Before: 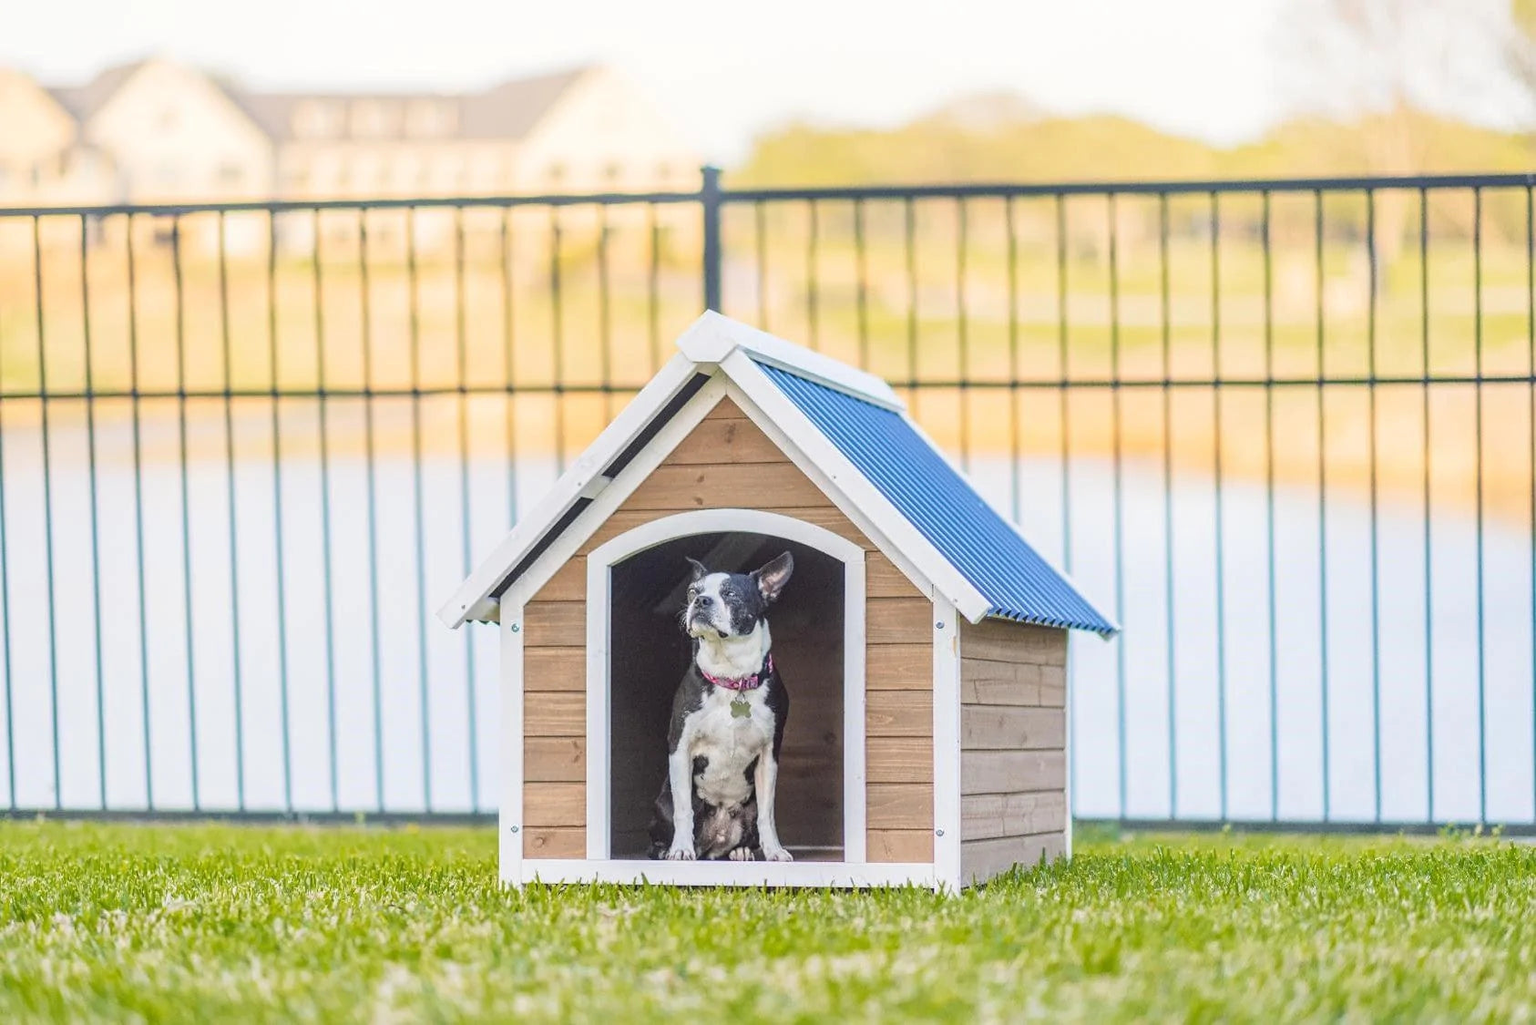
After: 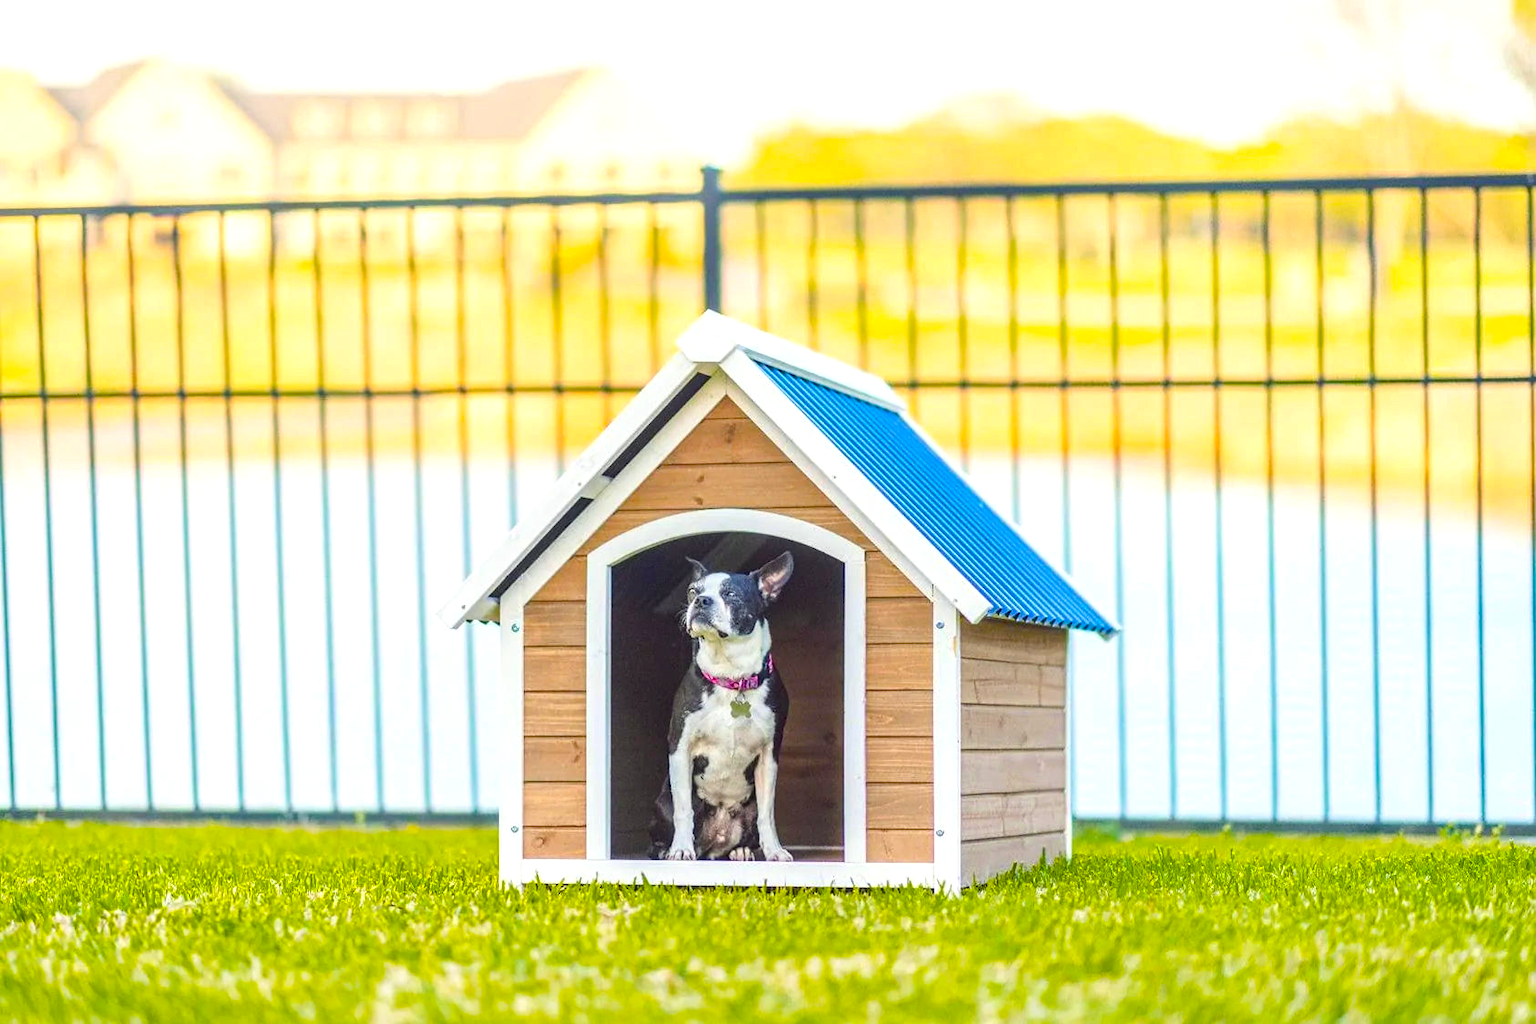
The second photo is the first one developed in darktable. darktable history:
color balance rgb: linear chroma grading › global chroma 0.448%, perceptual saturation grading › global saturation 36.23%, perceptual saturation grading › shadows 35.941%, perceptual brilliance grading › highlights 7.492%, perceptual brilliance grading › mid-tones 3.51%, perceptual brilliance grading › shadows 2.135%, contrast 4.493%
color calibration: output R [0.972, 0.068, -0.094, 0], output G [-0.178, 1.216, -0.086, 0], output B [0.095, -0.136, 0.98, 0], illuminant same as pipeline (D50), adaptation XYZ, x 0.345, y 0.358, temperature 5014.09 K
